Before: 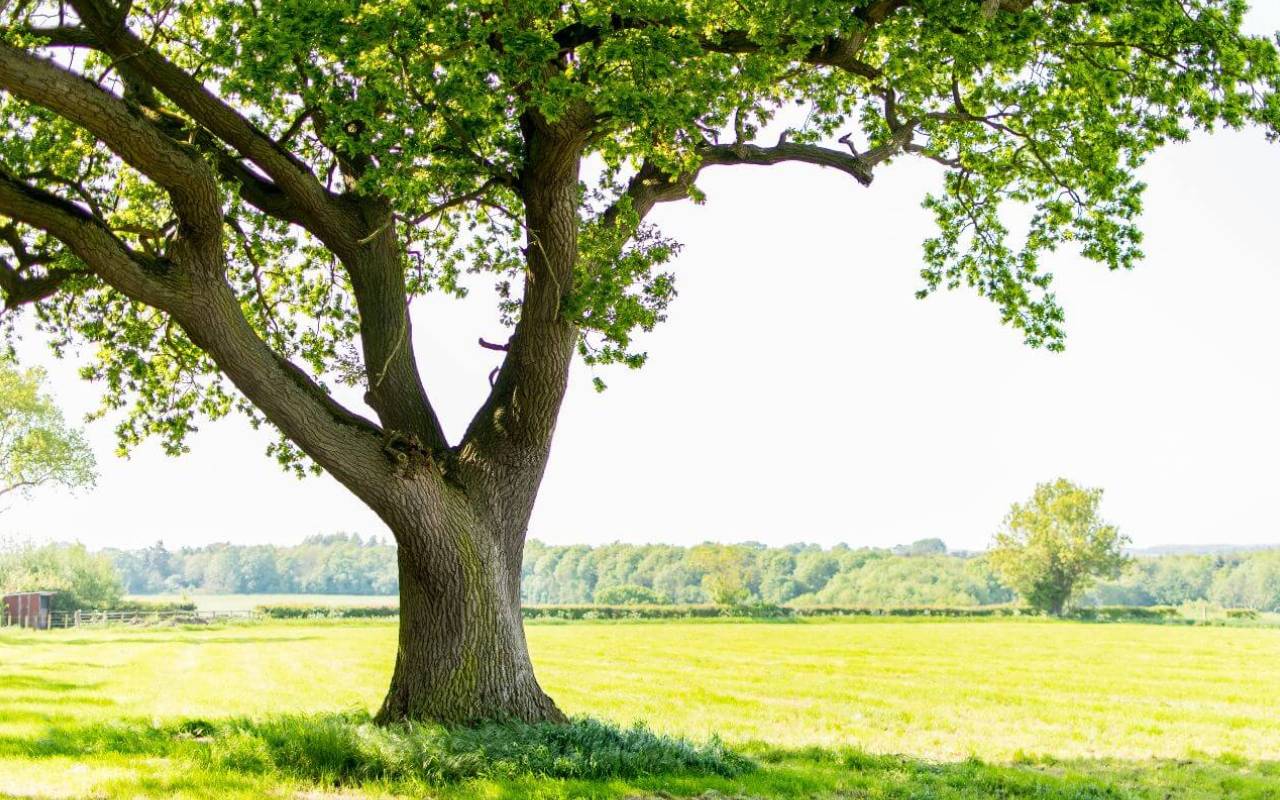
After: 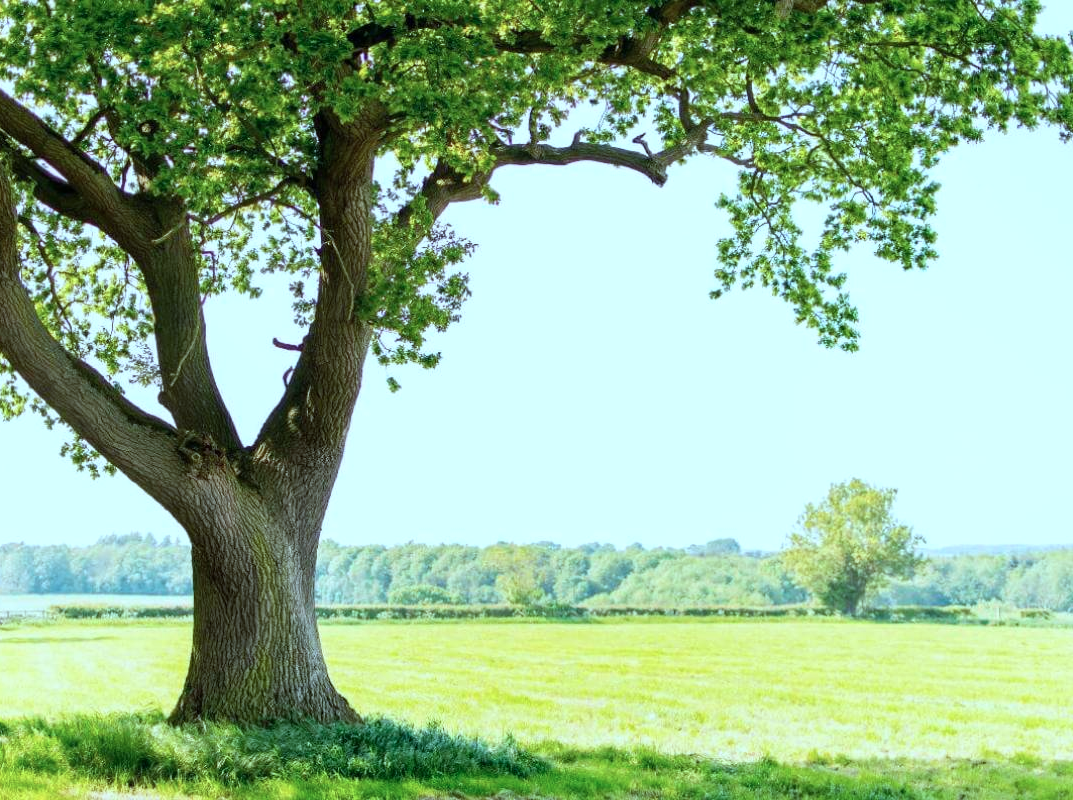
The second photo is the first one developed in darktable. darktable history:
crop: left 16.145%
color correction: highlights a* -11.71, highlights b* -15.58
